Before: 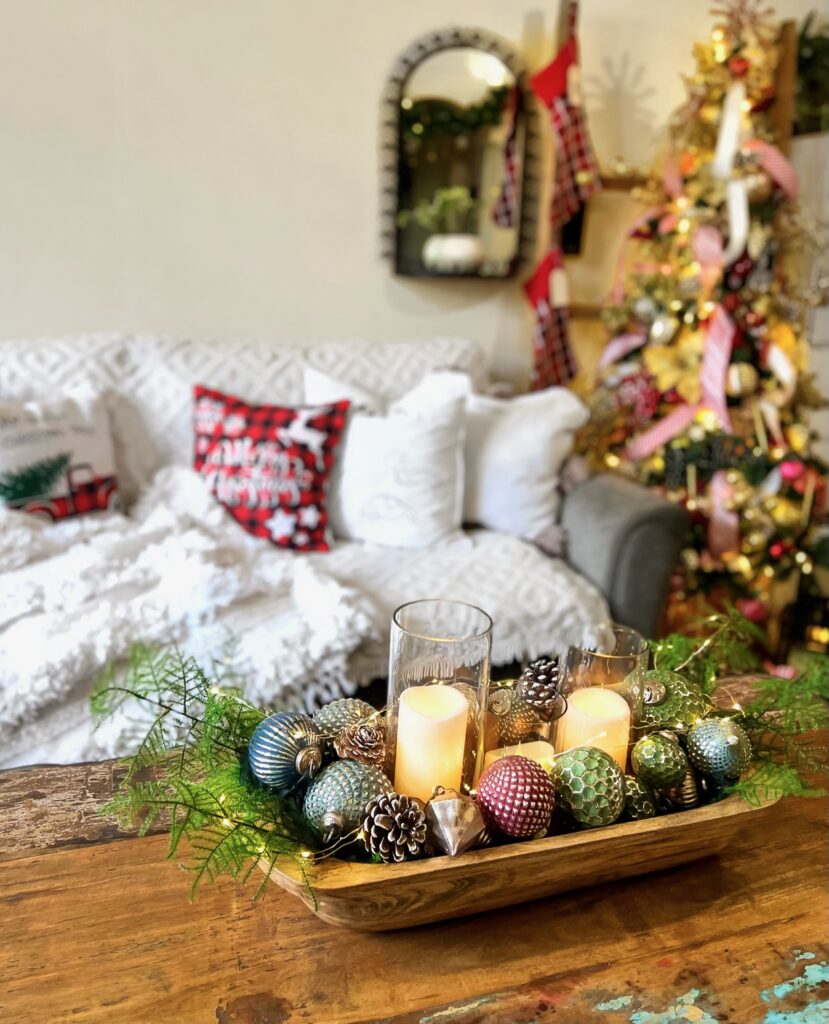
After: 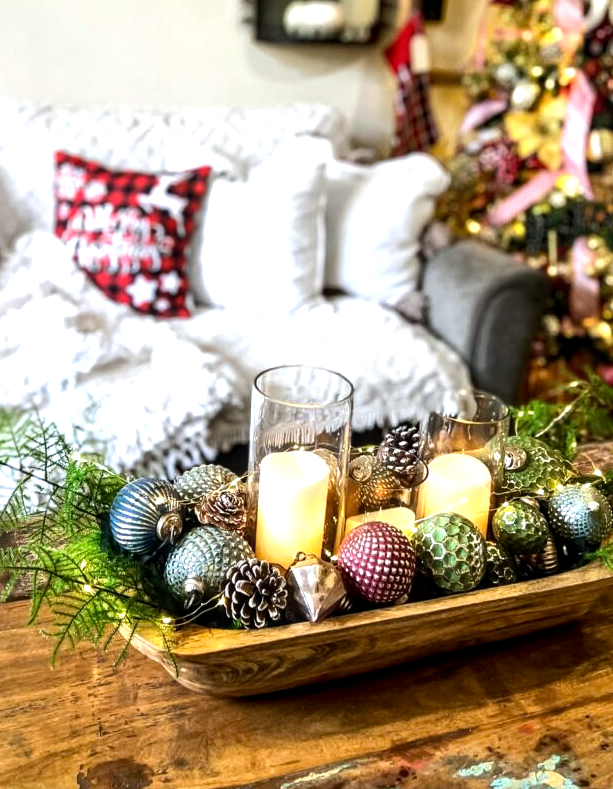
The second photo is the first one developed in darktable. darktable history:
tone equalizer: -8 EV -0.75 EV, -7 EV -0.7 EV, -6 EV -0.6 EV, -5 EV -0.4 EV, -3 EV 0.4 EV, -2 EV 0.6 EV, -1 EV 0.7 EV, +0 EV 0.75 EV, edges refinement/feathering 500, mask exposure compensation -1.57 EV, preserve details no
white balance: red 0.976, blue 1.04
local contrast: on, module defaults
crop: left 16.871%, top 22.857%, right 9.116%
